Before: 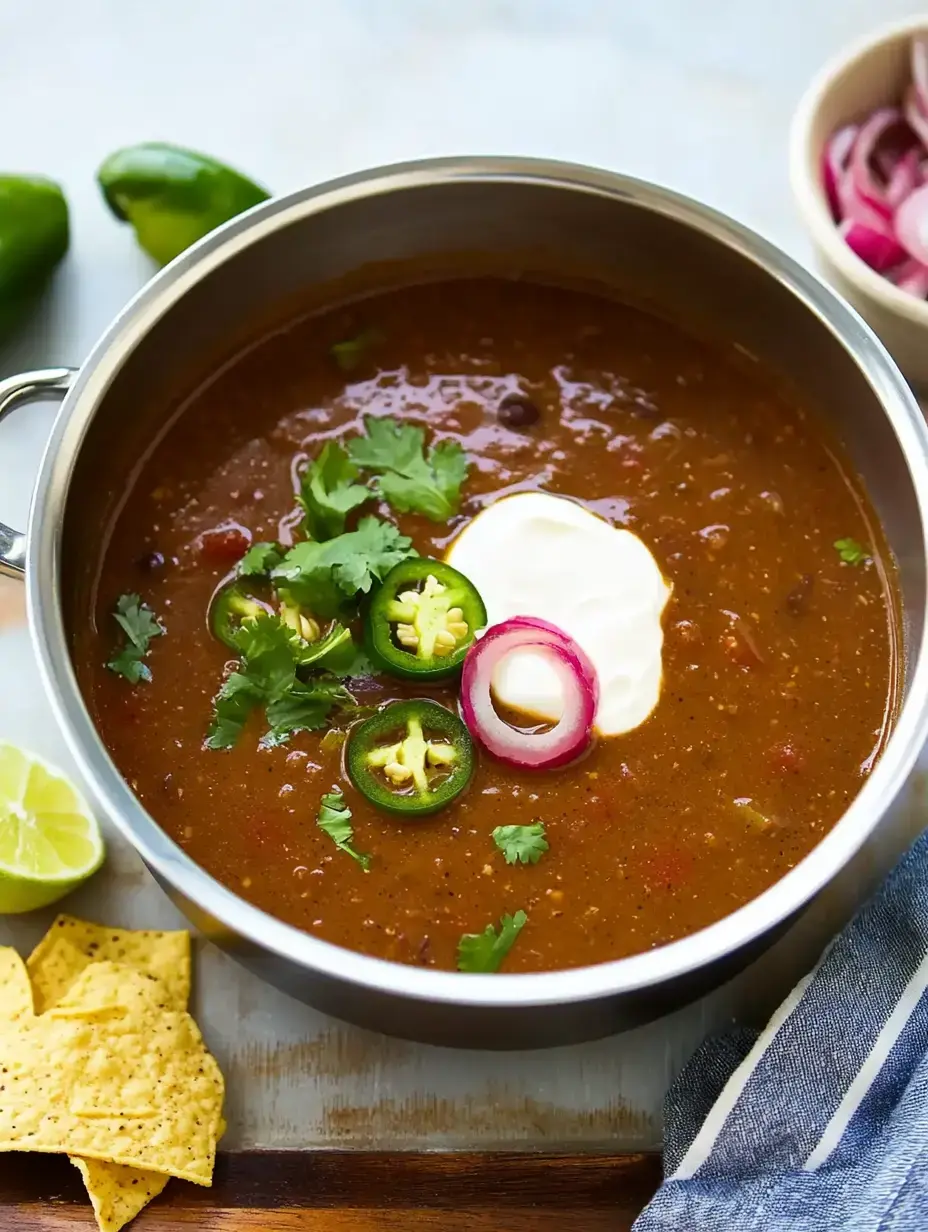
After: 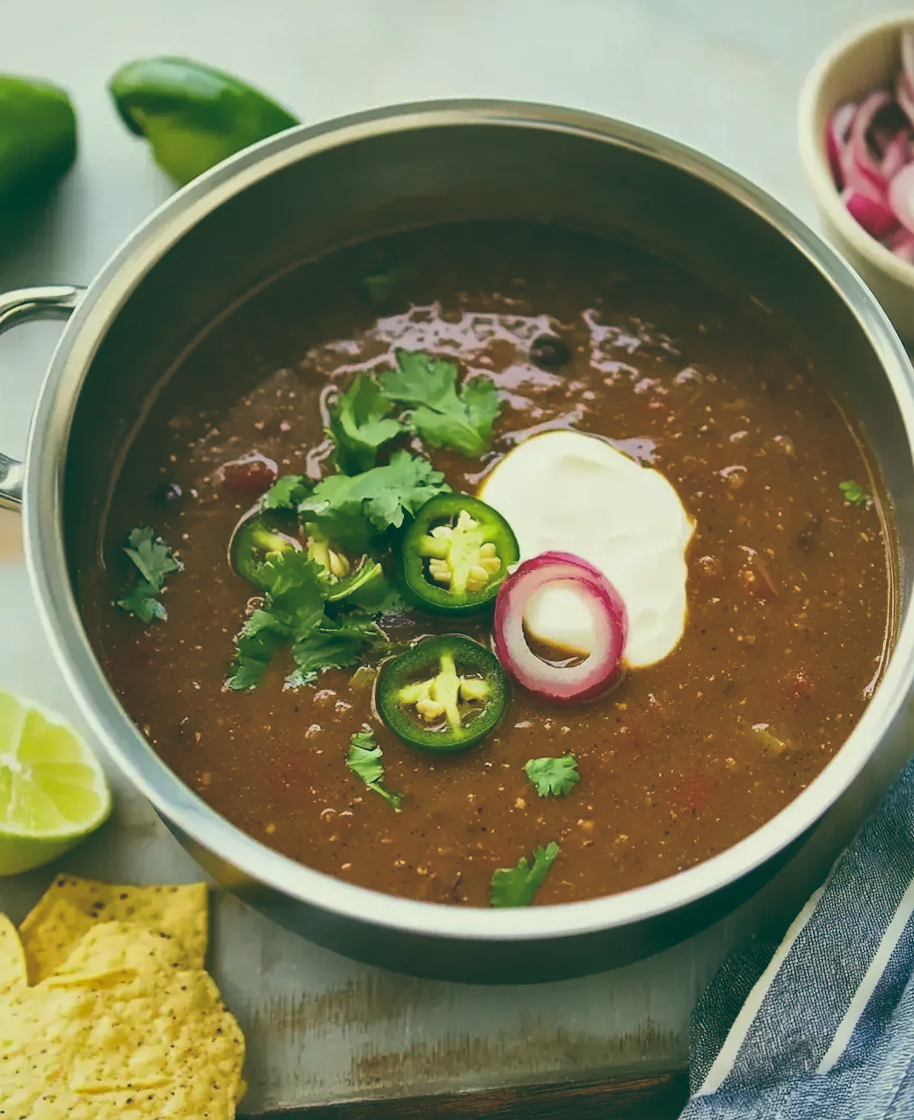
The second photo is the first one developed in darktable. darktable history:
exposure: black level correction -0.025, exposure -0.117 EV, compensate highlight preservation false
rotate and perspective: rotation -0.013°, lens shift (vertical) -0.027, lens shift (horizontal) 0.178, crop left 0.016, crop right 0.989, crop top 0.082, crop bottom 0.918
local contrast: mode bilateral grid, contrast 20, coarseness 50, detail 130%, midtone range 0.2
shadows and highlights: shadows 10, white point adjustment 1, highlights -40
color balance: lift [1.005, 0.99, 1.007, 1.01], gamma [1, 1.034, 1.032, 0.966], gain [0.873, 1.055, 1.067, 0.933]
